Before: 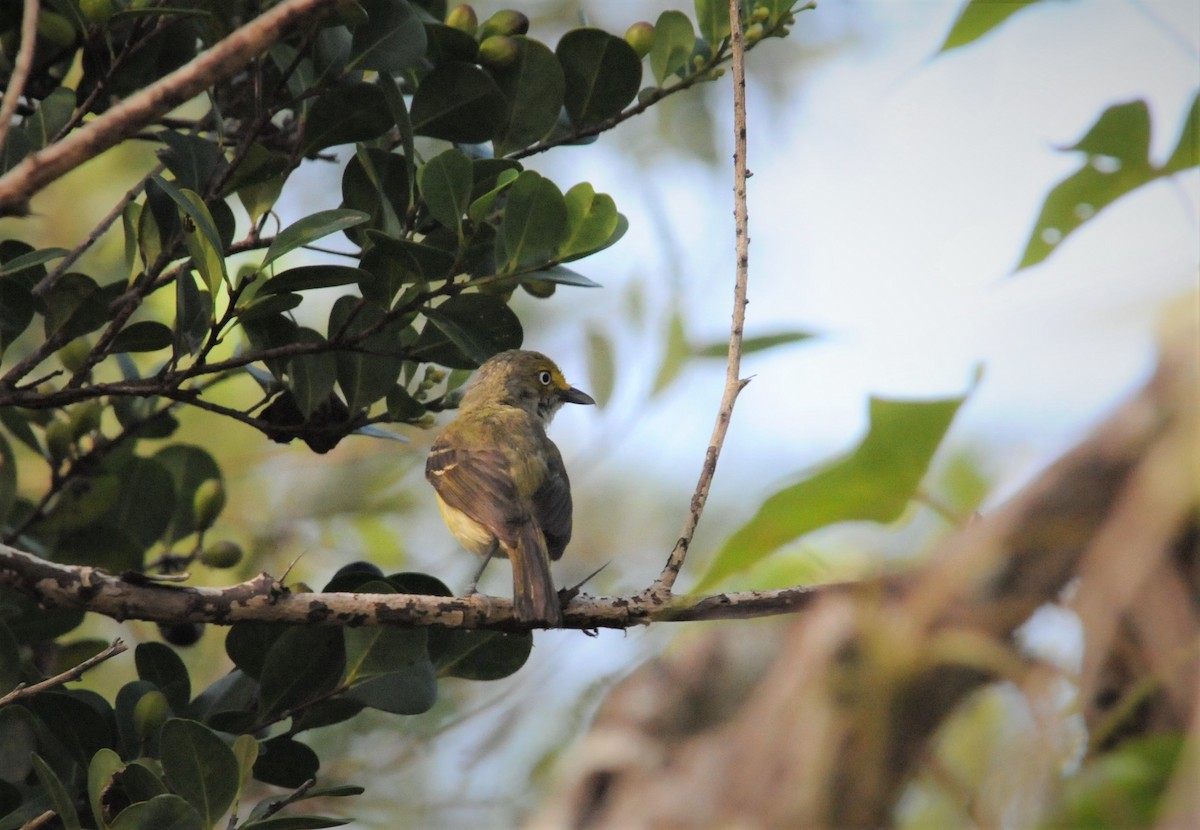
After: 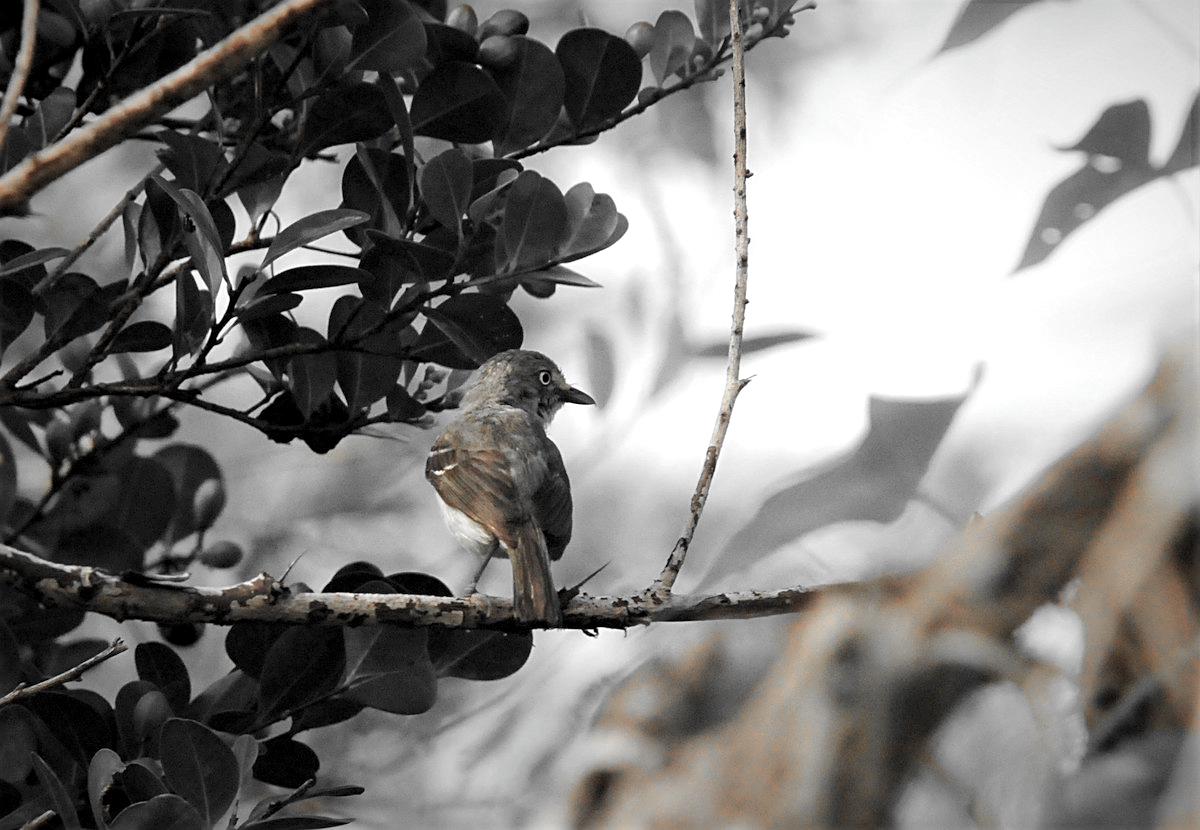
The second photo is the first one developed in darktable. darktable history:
color correction: highlights a* -4.39, highlights b* 6.74
sharpen: on, module defaults
color zones: curves: ch0 [(0, 0.65) (0.096, 0.644) (0.221, 0.539) (0.429, 0.5) (0.571, 0.5) (0.714, 0.5) (0.857, 0.5) (1, 0.65)]; ch1 [(0, 0.5) (0.143, 0.5) (0.257, -0.002) (0.429, 0.04) (0.571, -0.001) (0.714, -0.015) (0.857, 0.024) (1, 0.5)]
levels: levels [0.052, 0.496, 0.908]
